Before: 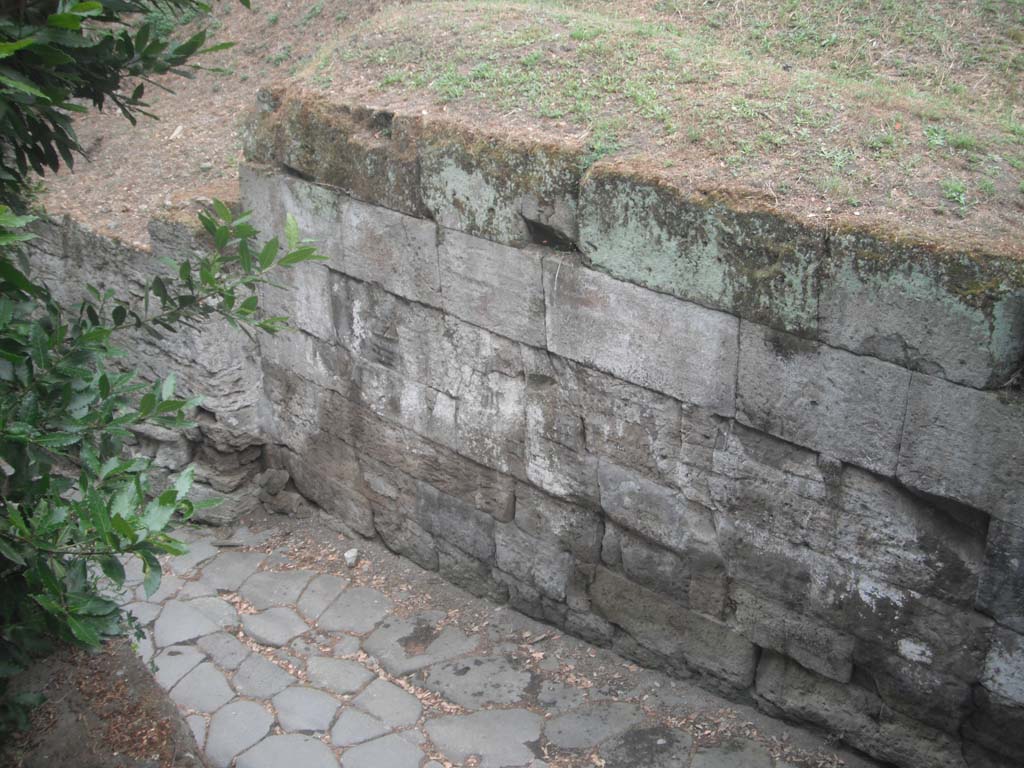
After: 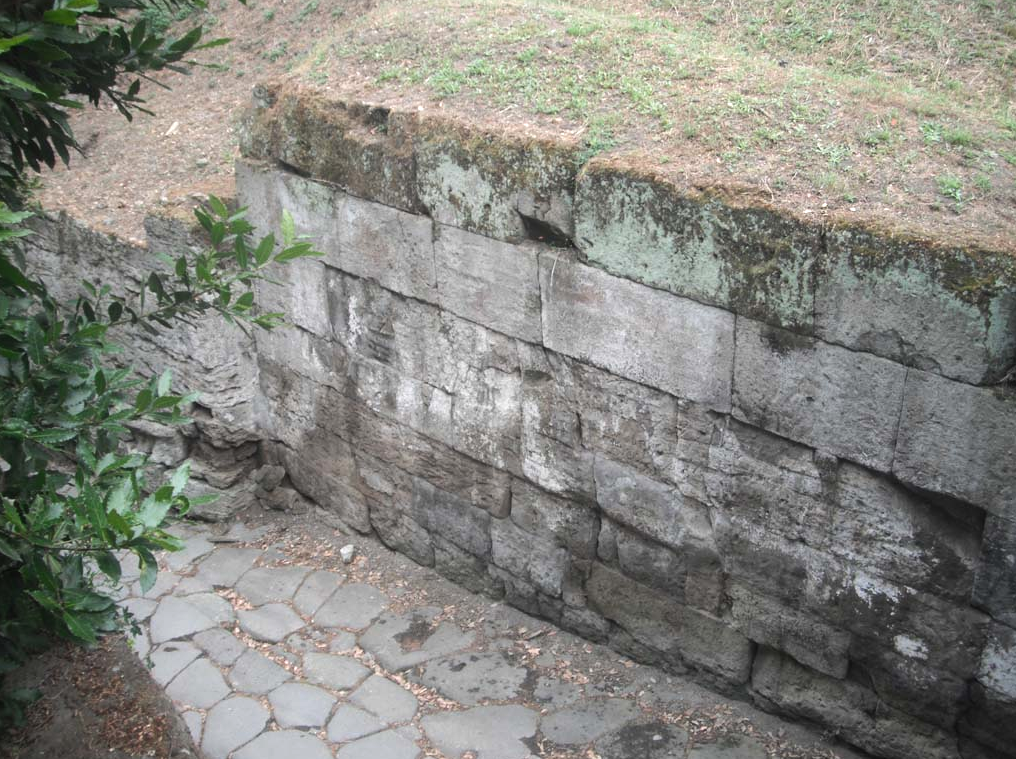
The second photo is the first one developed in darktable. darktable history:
tone equalizer: -8 EV -0.453 EV, -7 EV -0.392 EV, -6 EV -0.303 EV, -5 EV -0.203 EV, -3 EV 0.235 EV, -2 EV 0.31 EV, -1 EV 0.367 EV, +0 EV 0.422 EV, edges refinement/feathering 500, mask exposure compensation -1.57 EV, preserve details no
crop: left 0.467%, top 0.53%, right 0.238%, bottom 0.614%
